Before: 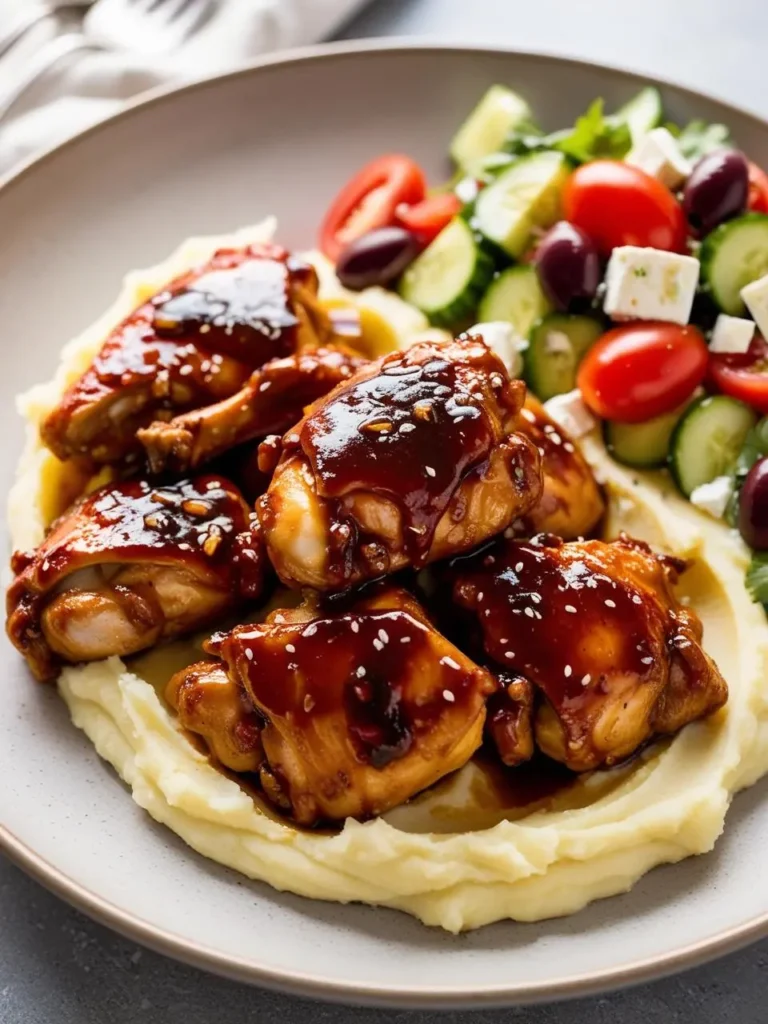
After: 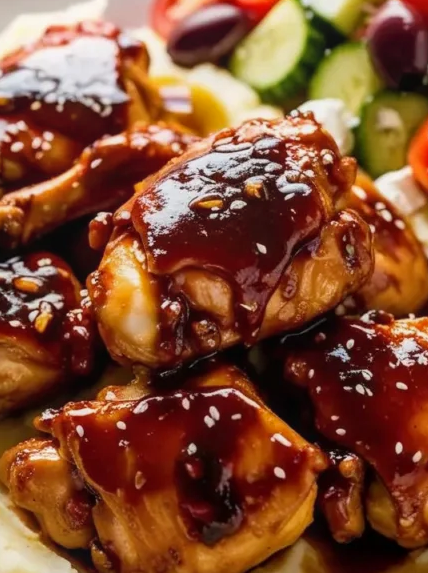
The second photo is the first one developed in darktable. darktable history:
crop and rotate: left 22.134%, top 21.83%, right 22.057%, bottom 22.122%
local contrast: detail 110%
